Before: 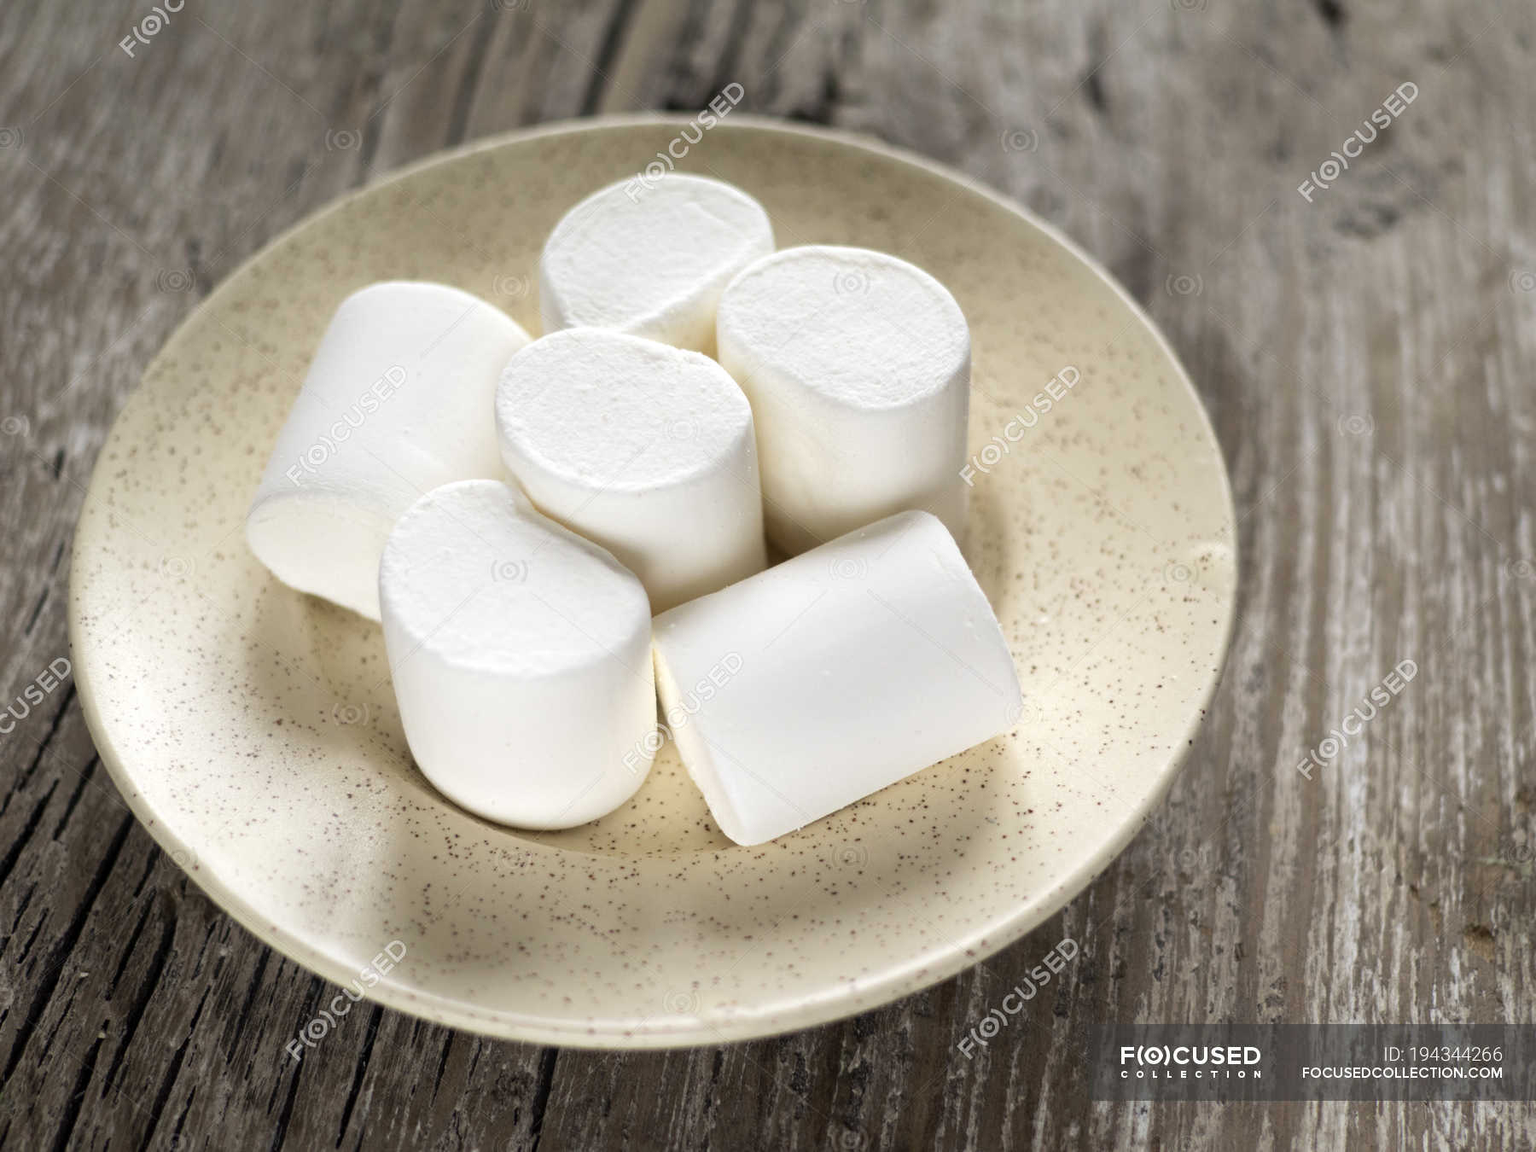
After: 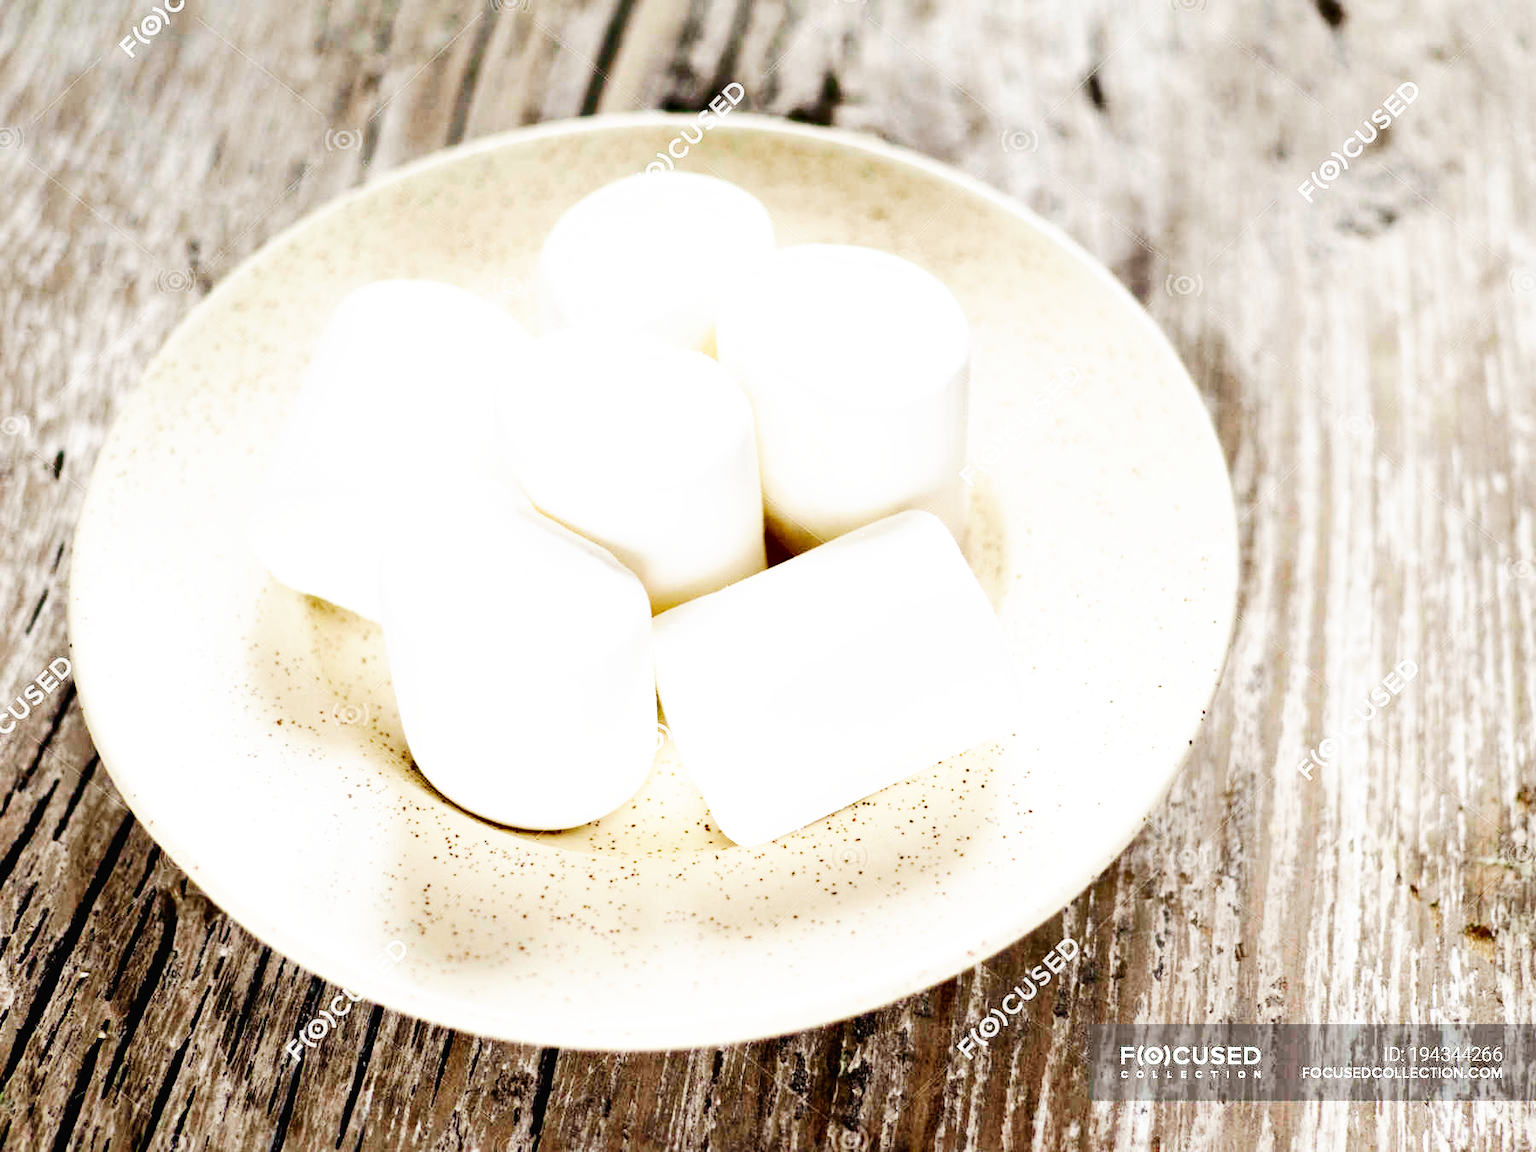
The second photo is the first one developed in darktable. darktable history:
shadows and highlights: low approximation 0.01, soften with gaussian
exposure: black level correction 0.001, exposure 0.5 EV, compensate exposure bias true, compensate highlight preservation false
base curve: curves: ch0 [(0, 0) (0.007, 0.004) (0.027, 0.03) (0.046, 0.07) (0.207, 0.54) (0.442, 0.872) (0.673, 0.972) (1, 1)], preserve colors none
tone curve: curves: ch0 [(0, 0.013) (0.054, 0.018) (0.205, 0.197) (0.289, 0.309) (0.382, 0.437) (0.475, 0.552) (0.666, 0.743) (0.791, 0.85) (1, 0.998)]; ch1 [(0, 0) (0.394, 0.338) (0.449, 0.404) (0.499, 0.498) (0.526, 0.528) (0.543, 0.564) (0.589, 0.633) (0.66, 0.687) (0.783, 0.804) (1, 1)]; ch2 [(0, 0) (0.304, 0.31) (0.403, 0.399) (0.441, 0.421) (0.474, 0.466) (0.498, 0.496) (0.524, 0.538) (0.555, 0.584) (0.633, 0.665) (0.7, 0.711) (1, 1)], preserve colors none
